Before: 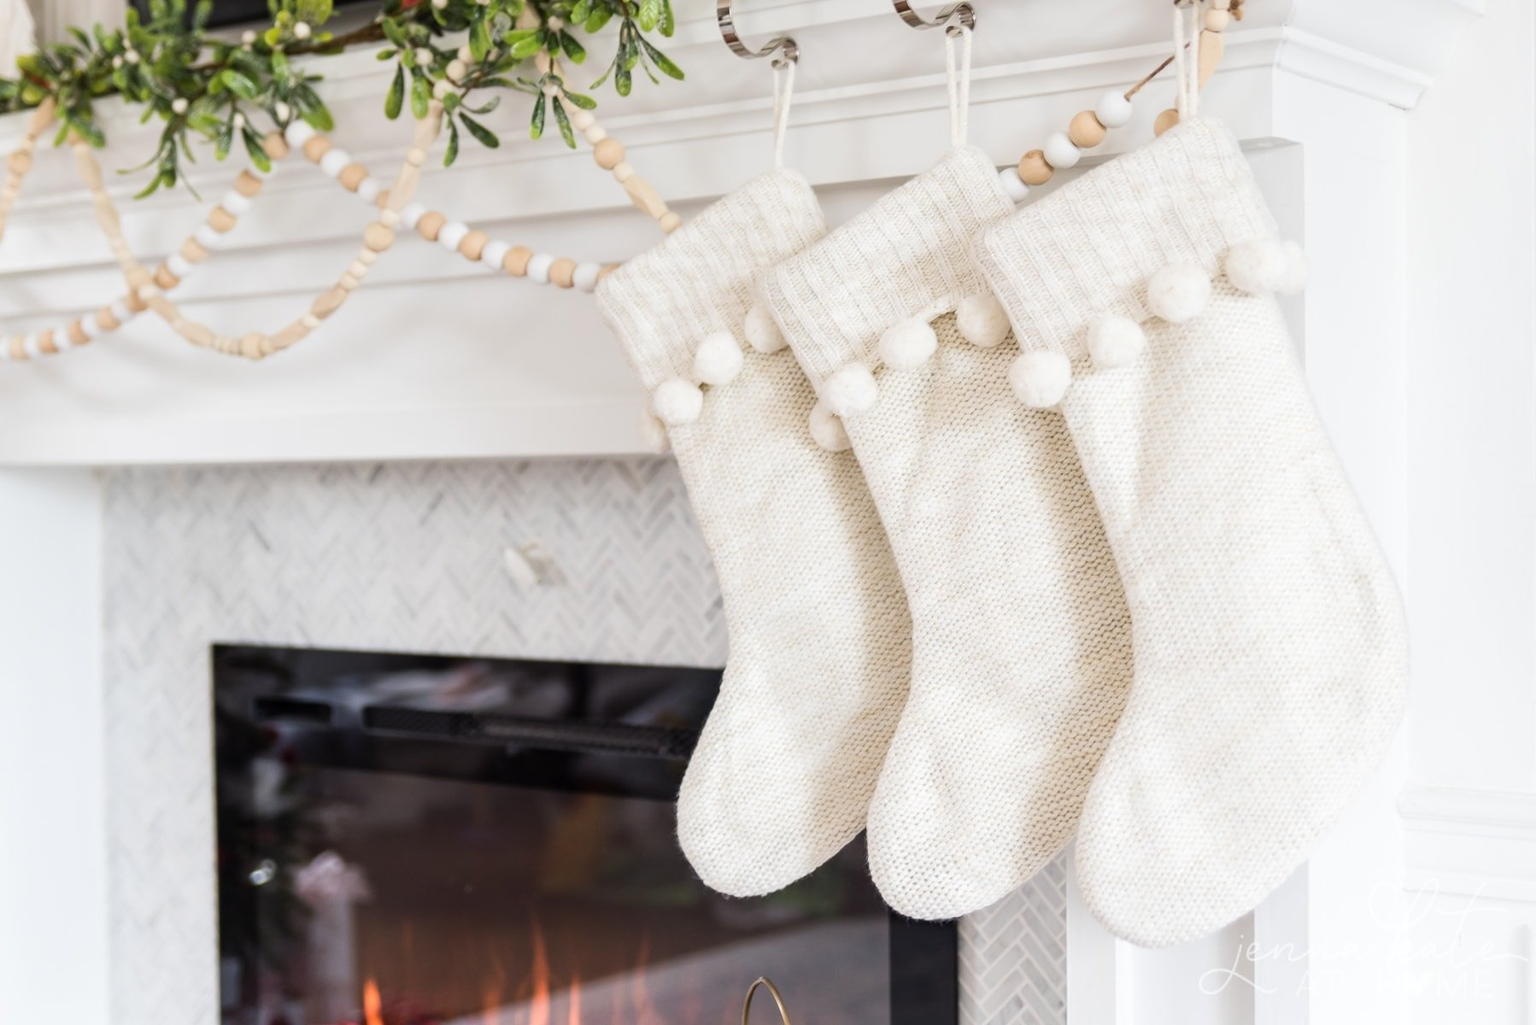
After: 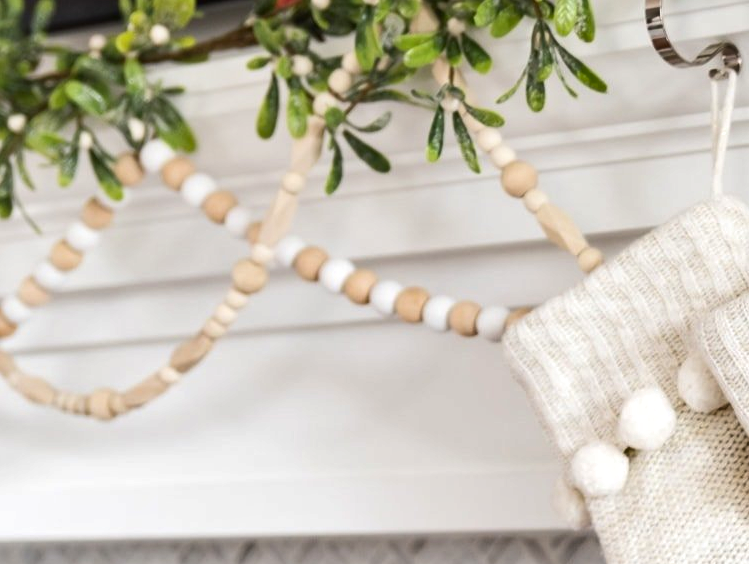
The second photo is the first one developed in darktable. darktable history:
shadows and highlights: low approximation 0.01, soften with gaussian
crop and rotate: left 10.901%, top 0.091%, right 47.394%, bottom 52.83%
exposure: black level correction 0.001, exposure 0.191 EV, compensate highlight preservation false
